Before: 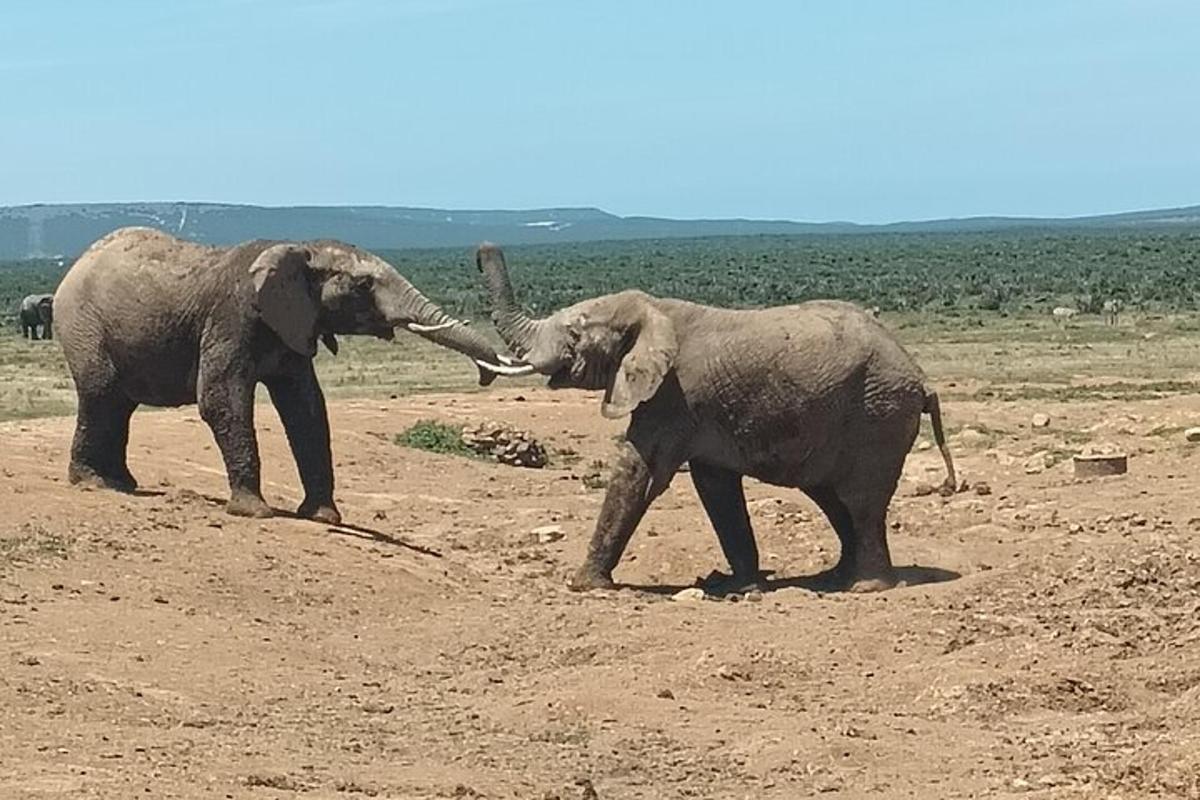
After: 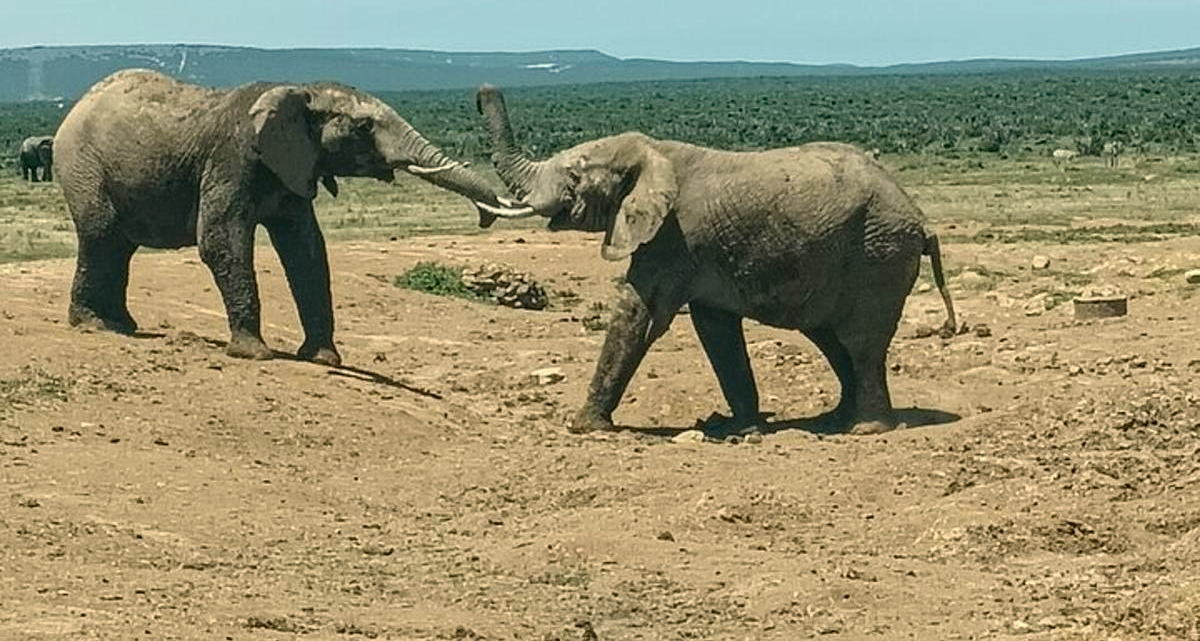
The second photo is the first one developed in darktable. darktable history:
local contrast: on, module defaults
color correction: highlights a* -0.337, highlights b* 9.41, shadows a* -9.16, shadows b* 1.31
exposure: exposure -0.04 EV, compensate highlight preservation false
crop and rotate: top 19.758%
